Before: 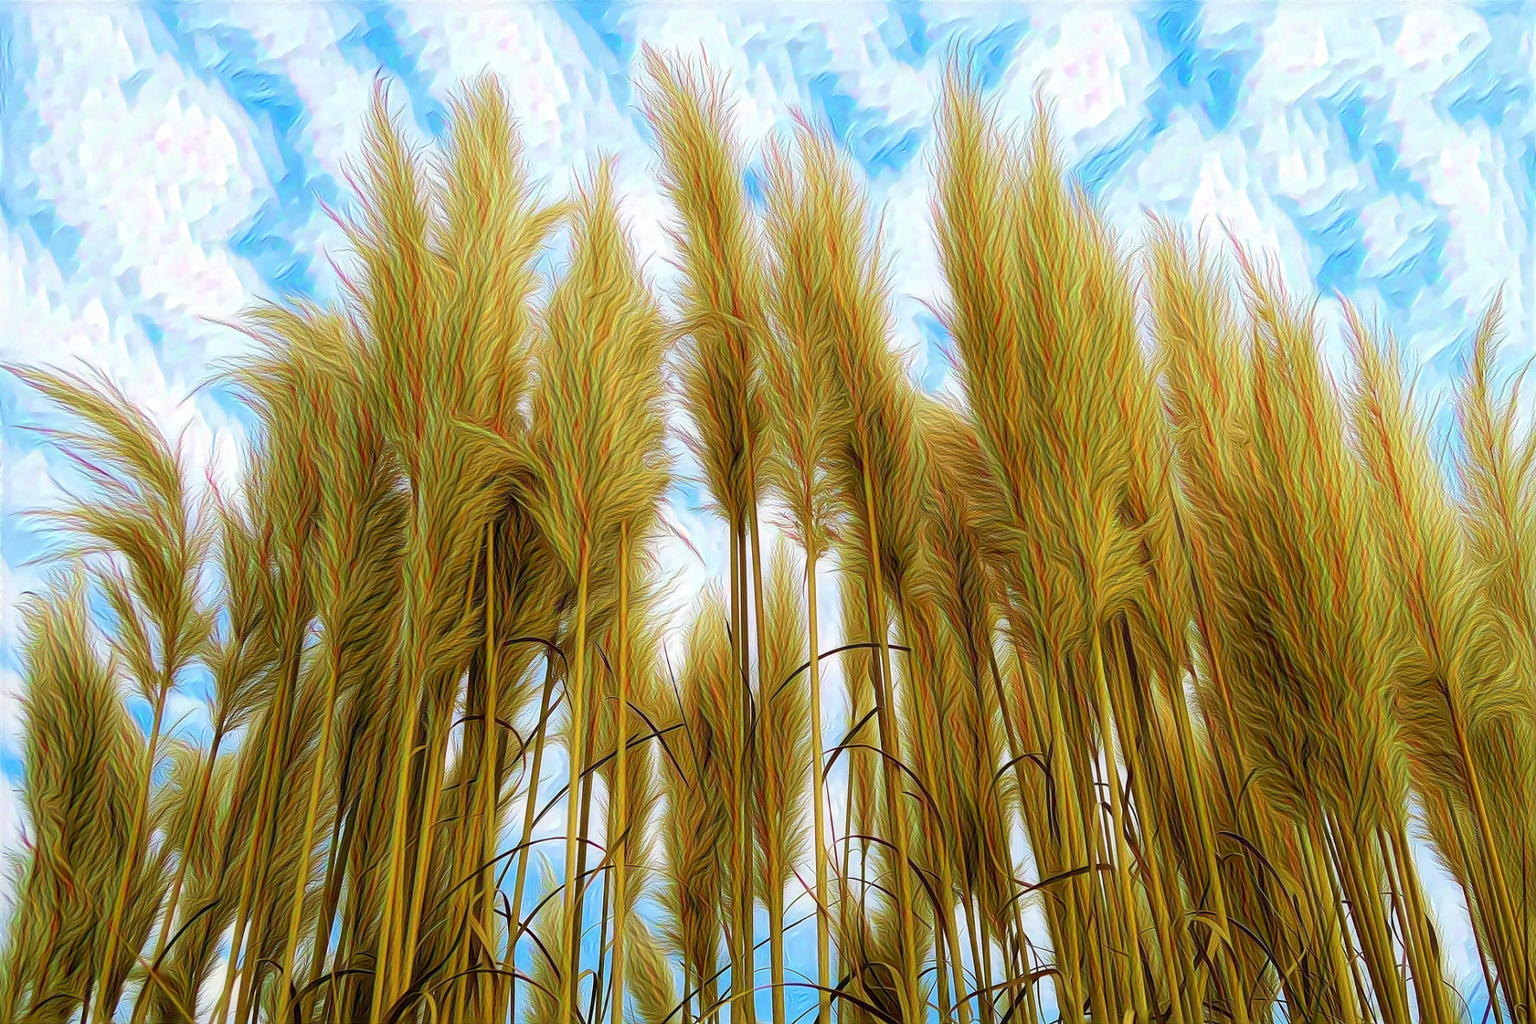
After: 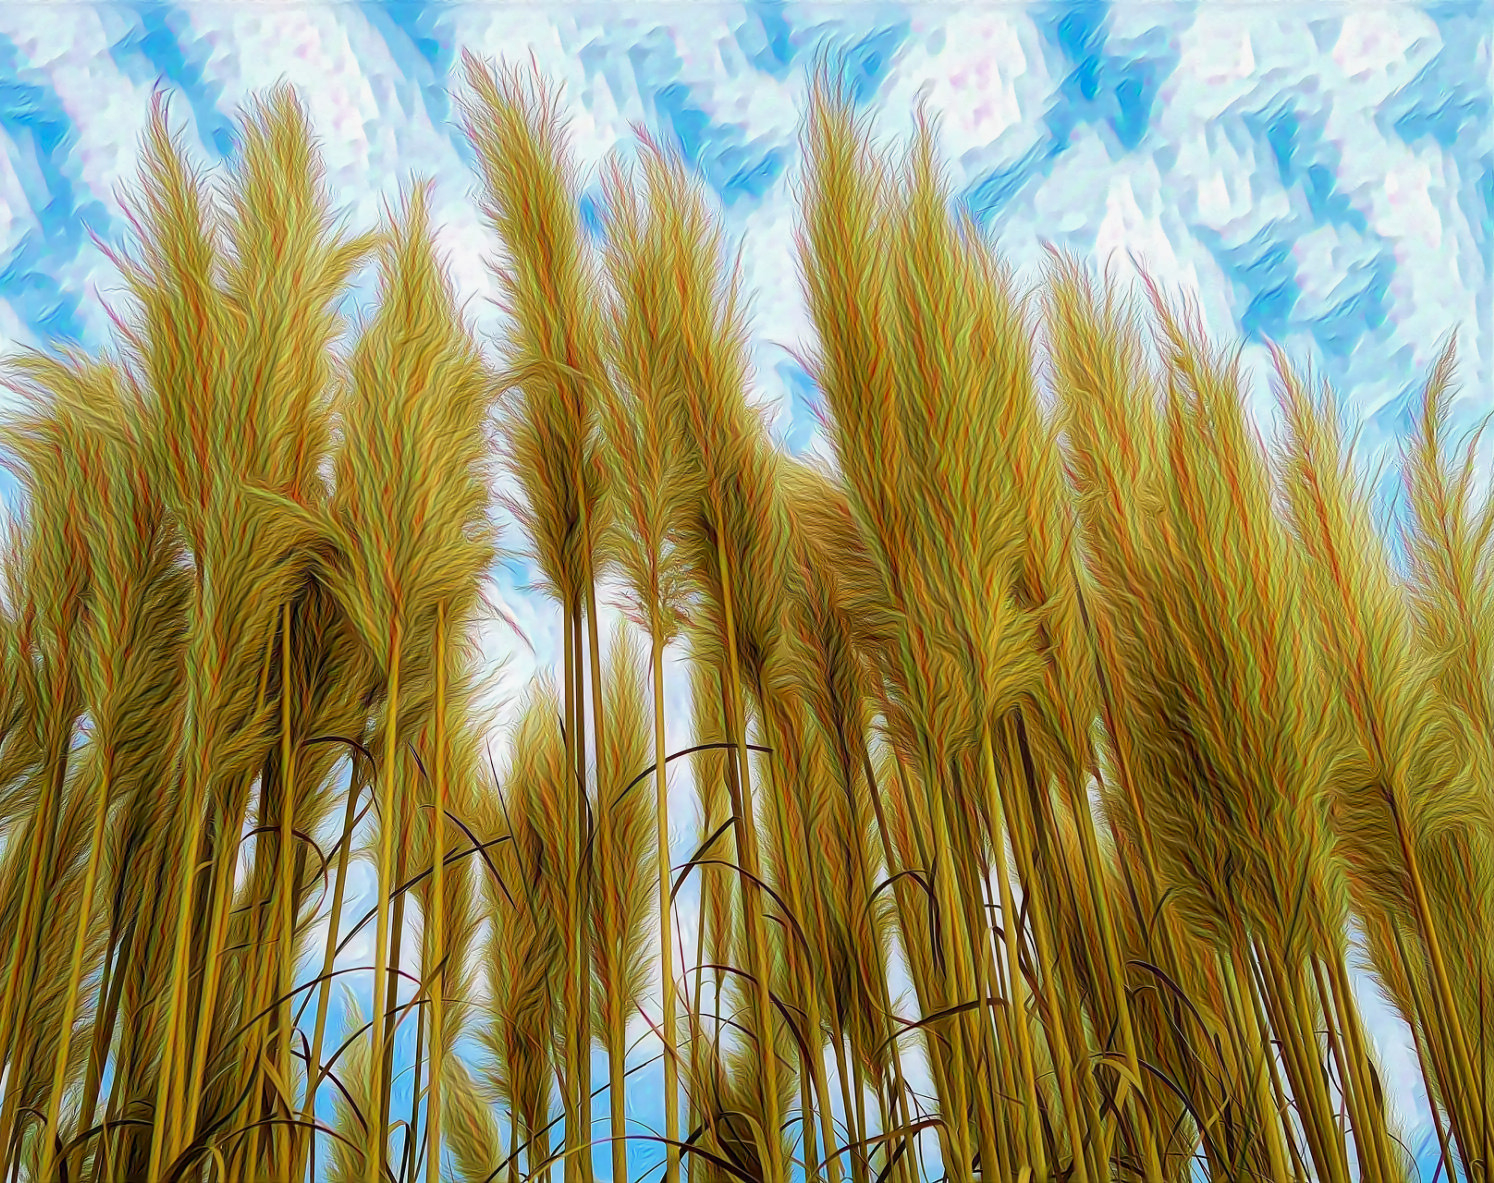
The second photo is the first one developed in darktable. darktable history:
exposure: compensate exposure bias true, compensate highlight preservation false
crop: left 15.801%
shadows and highlights: shadows -20.31, white point adjustment -2.16, highlights -34.9
